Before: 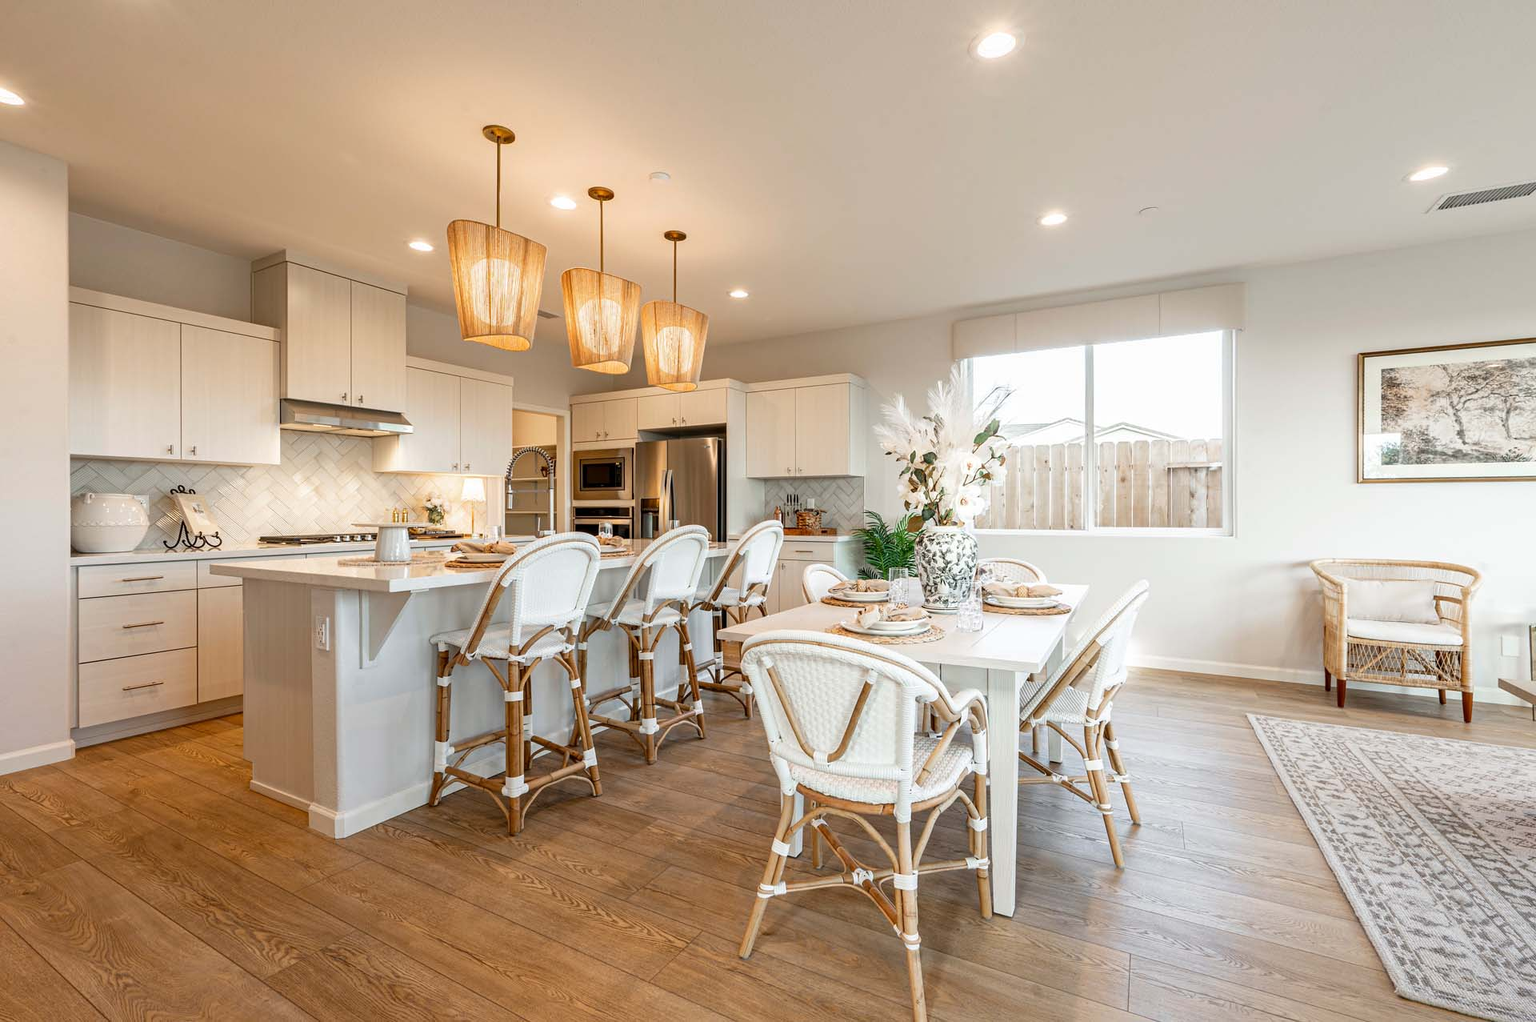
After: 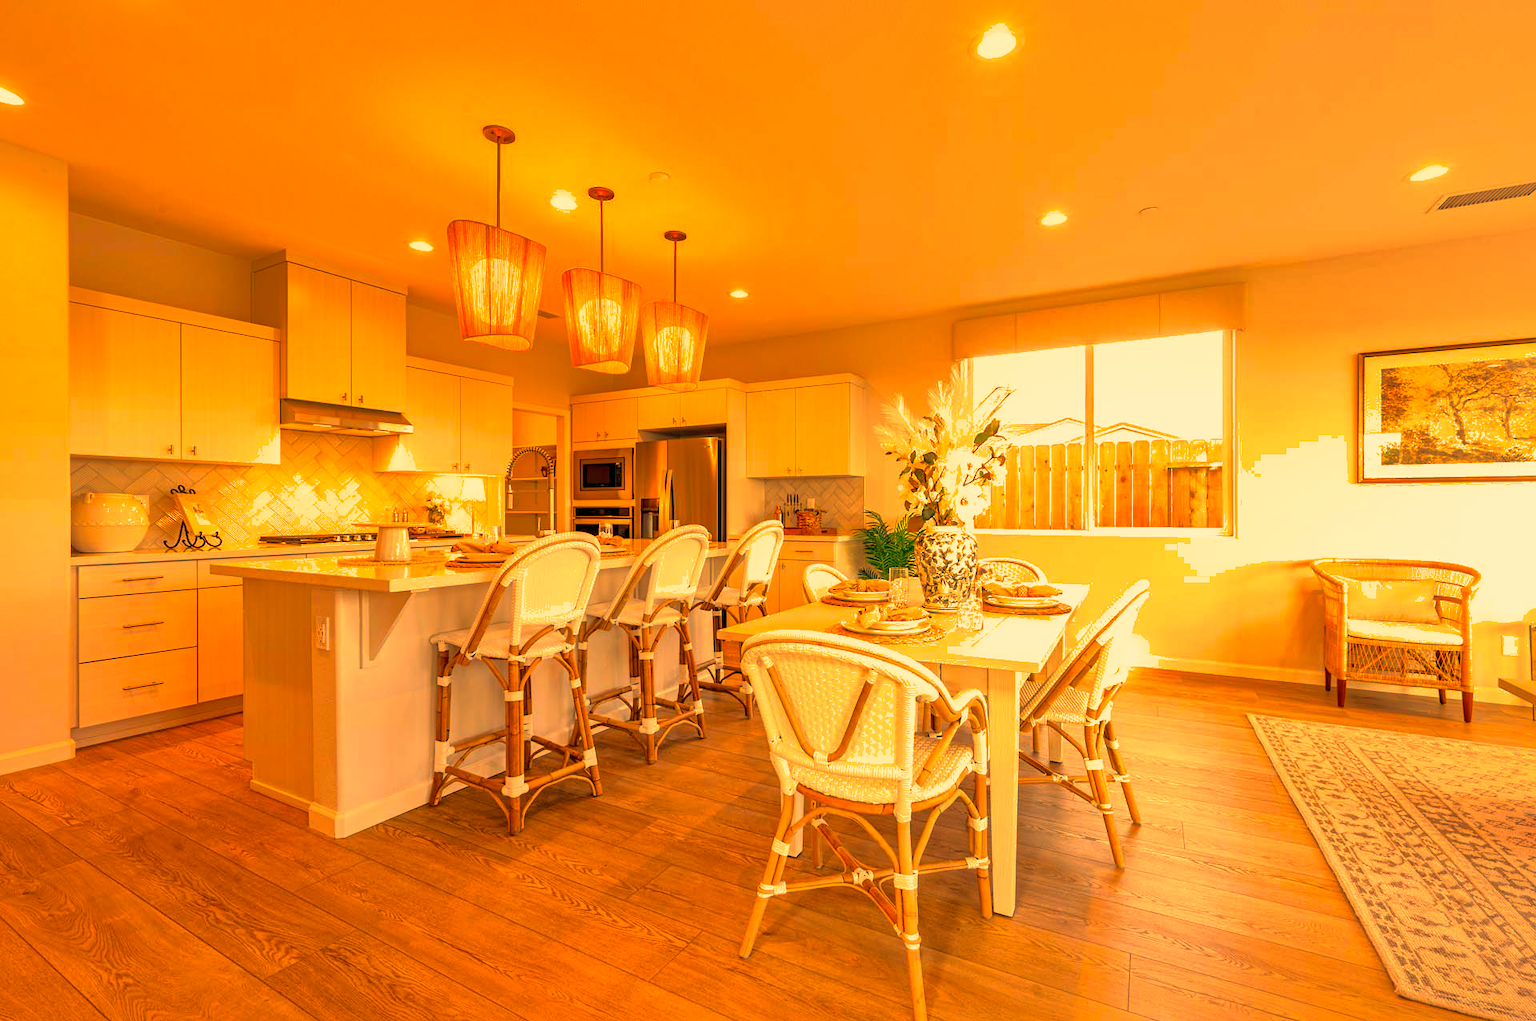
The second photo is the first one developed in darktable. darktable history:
color balance rgb: perceptual saturation grading › global saturation 20%, global vibrance 20%
shadows and highlights: on, module defaults
white balance: red 1.467, blue 0.684
